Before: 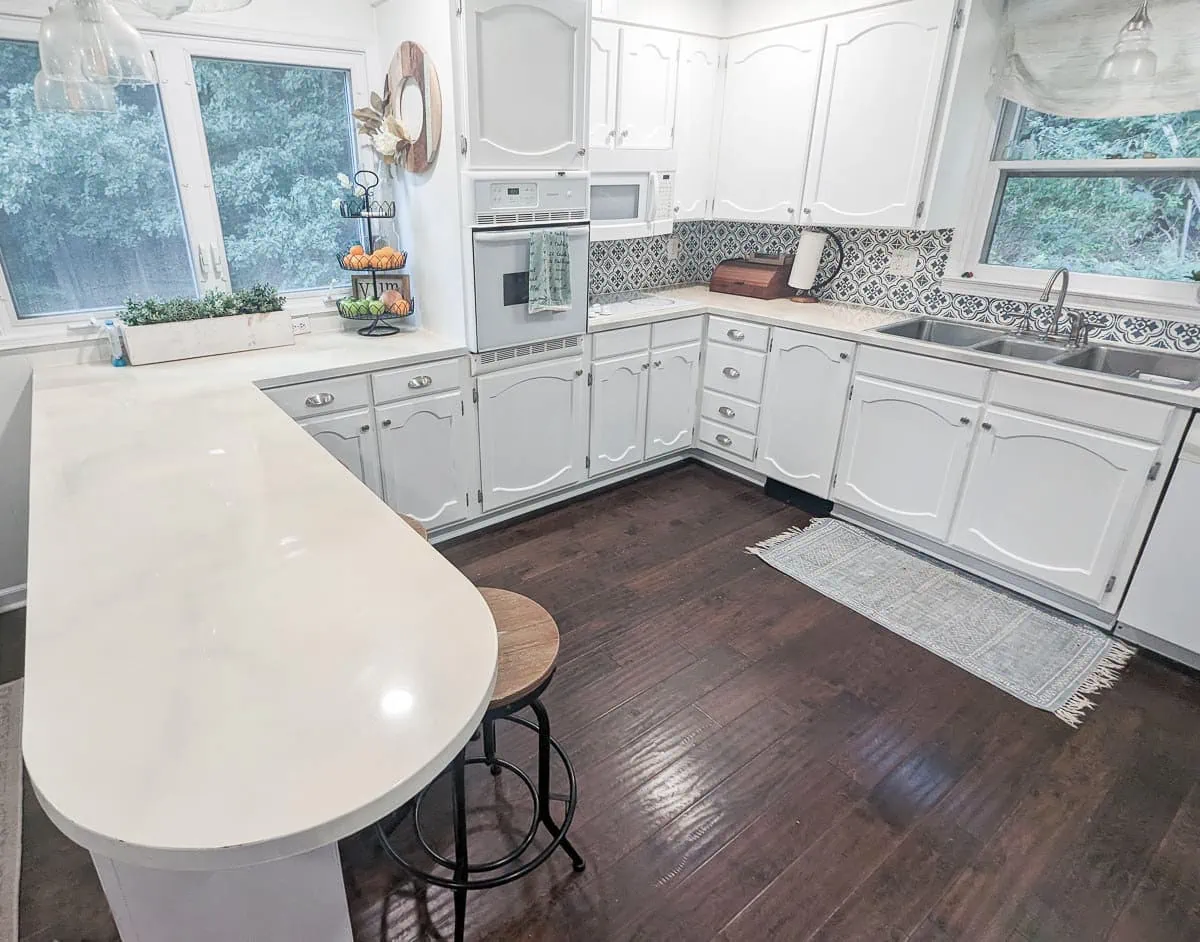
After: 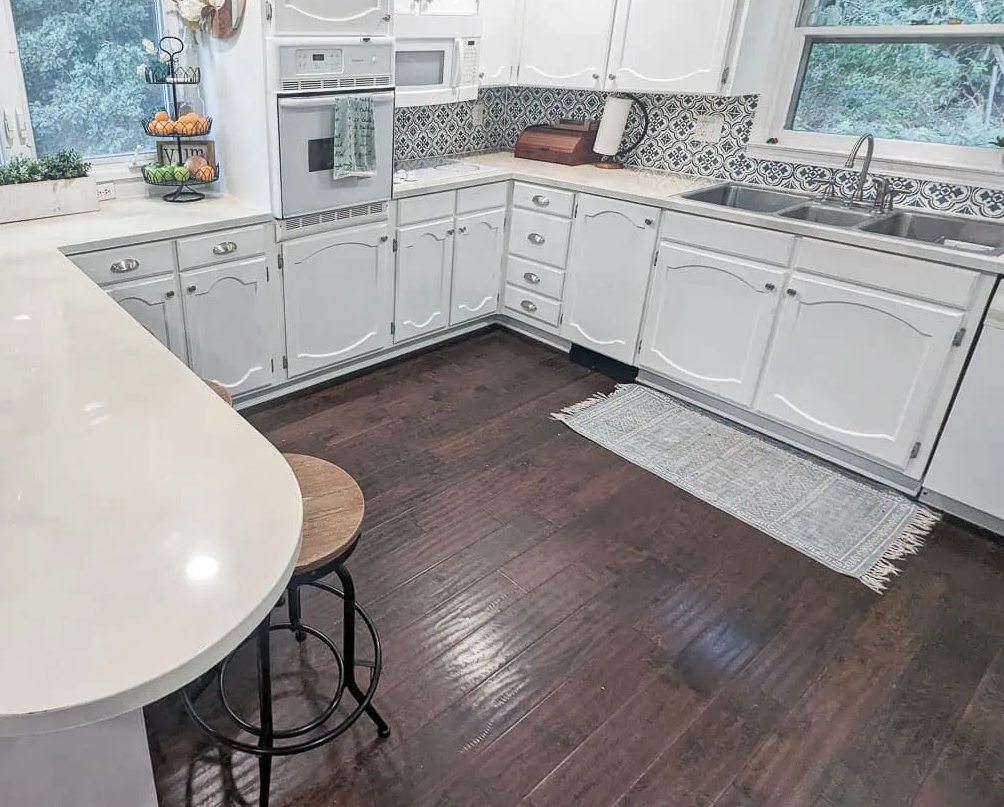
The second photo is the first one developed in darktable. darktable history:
shadows and highlights: shadows 37.27, highlights -28.18, soften with gaussian
crop: left 16.315%, top 14.246%
